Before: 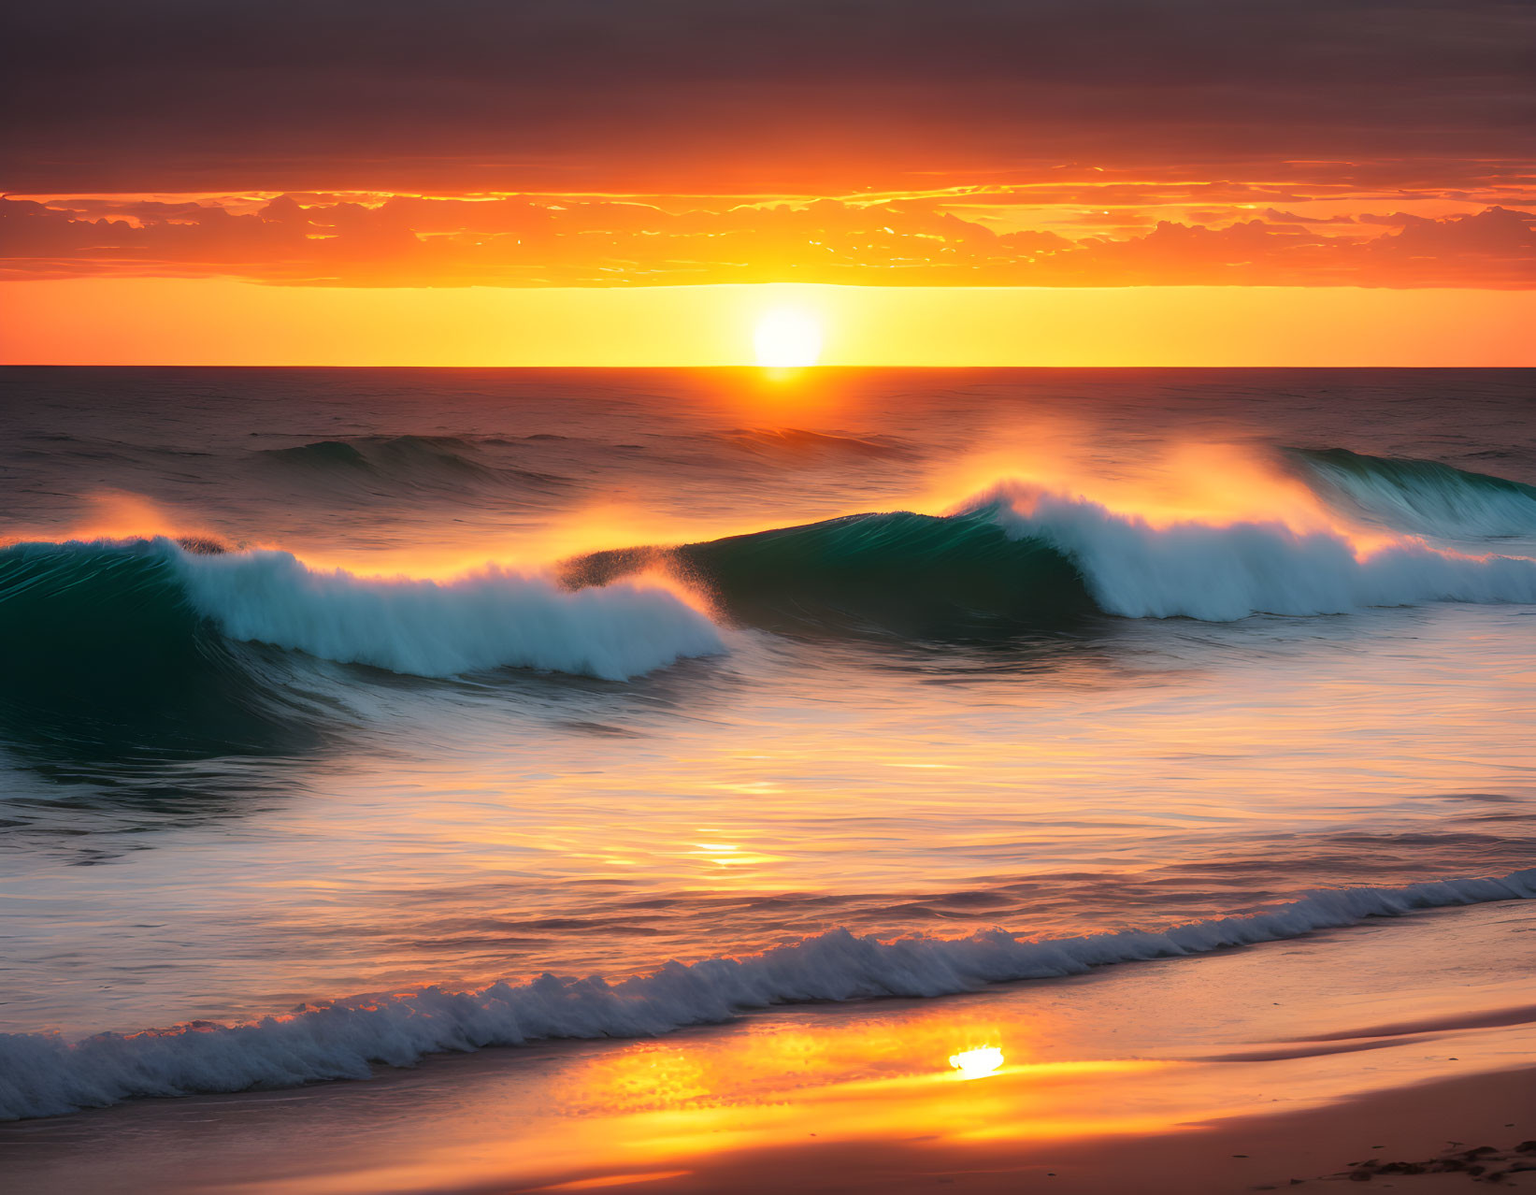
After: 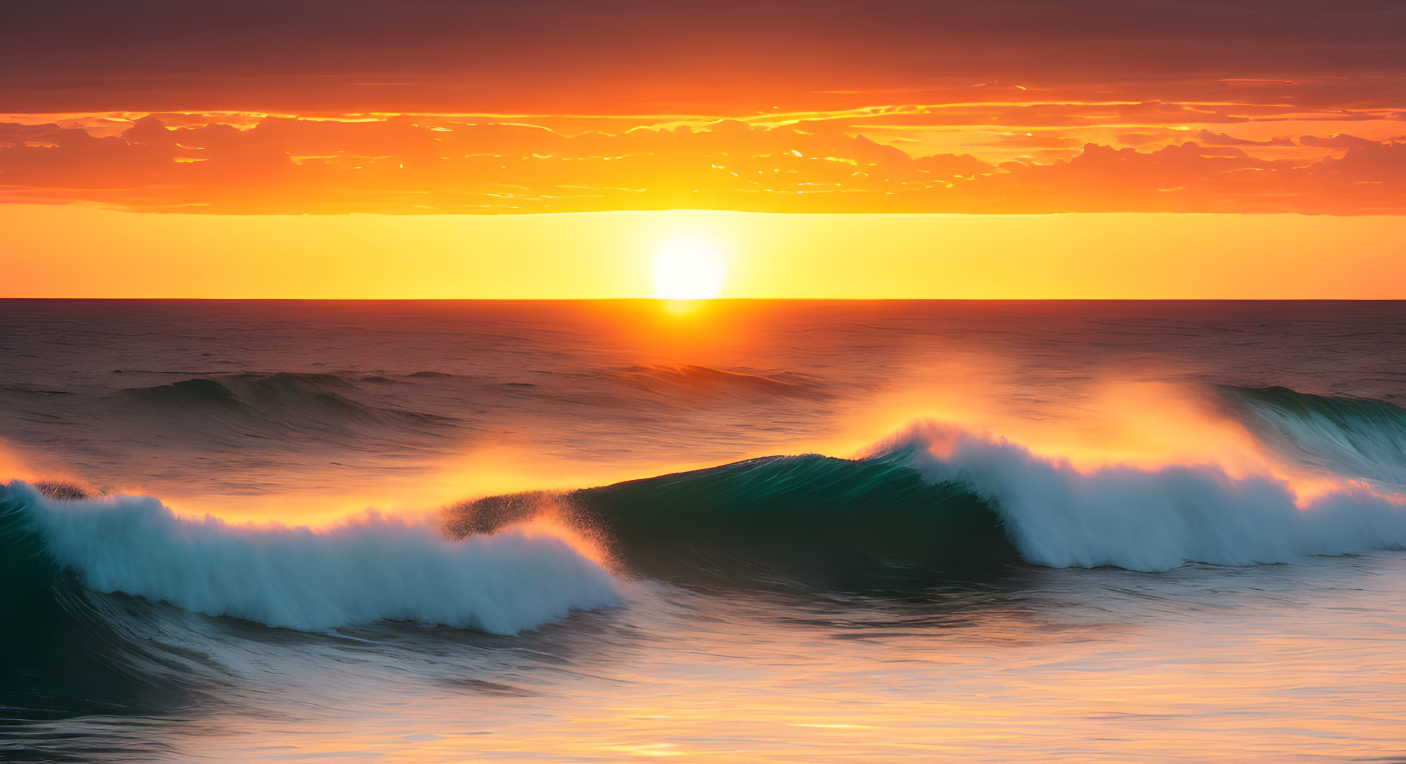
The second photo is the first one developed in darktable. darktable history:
crop and rotate: left 9.471%, top 7.352%, right 4.918%, bottom 32.798%
